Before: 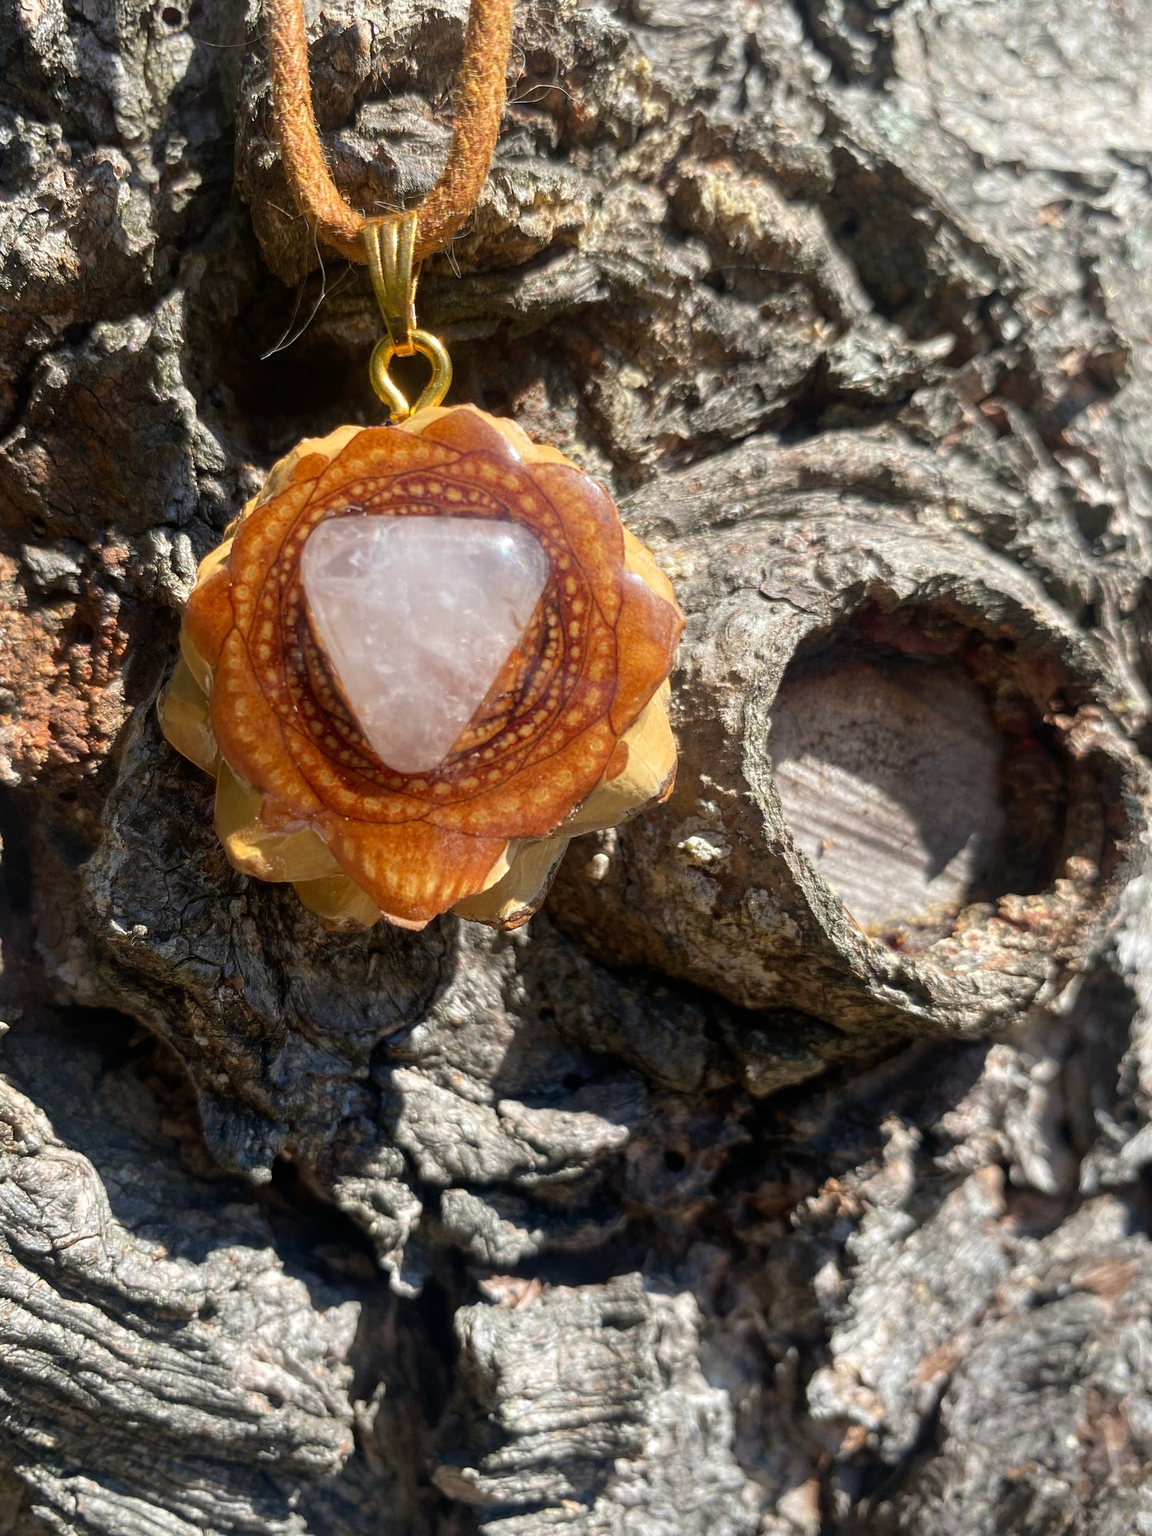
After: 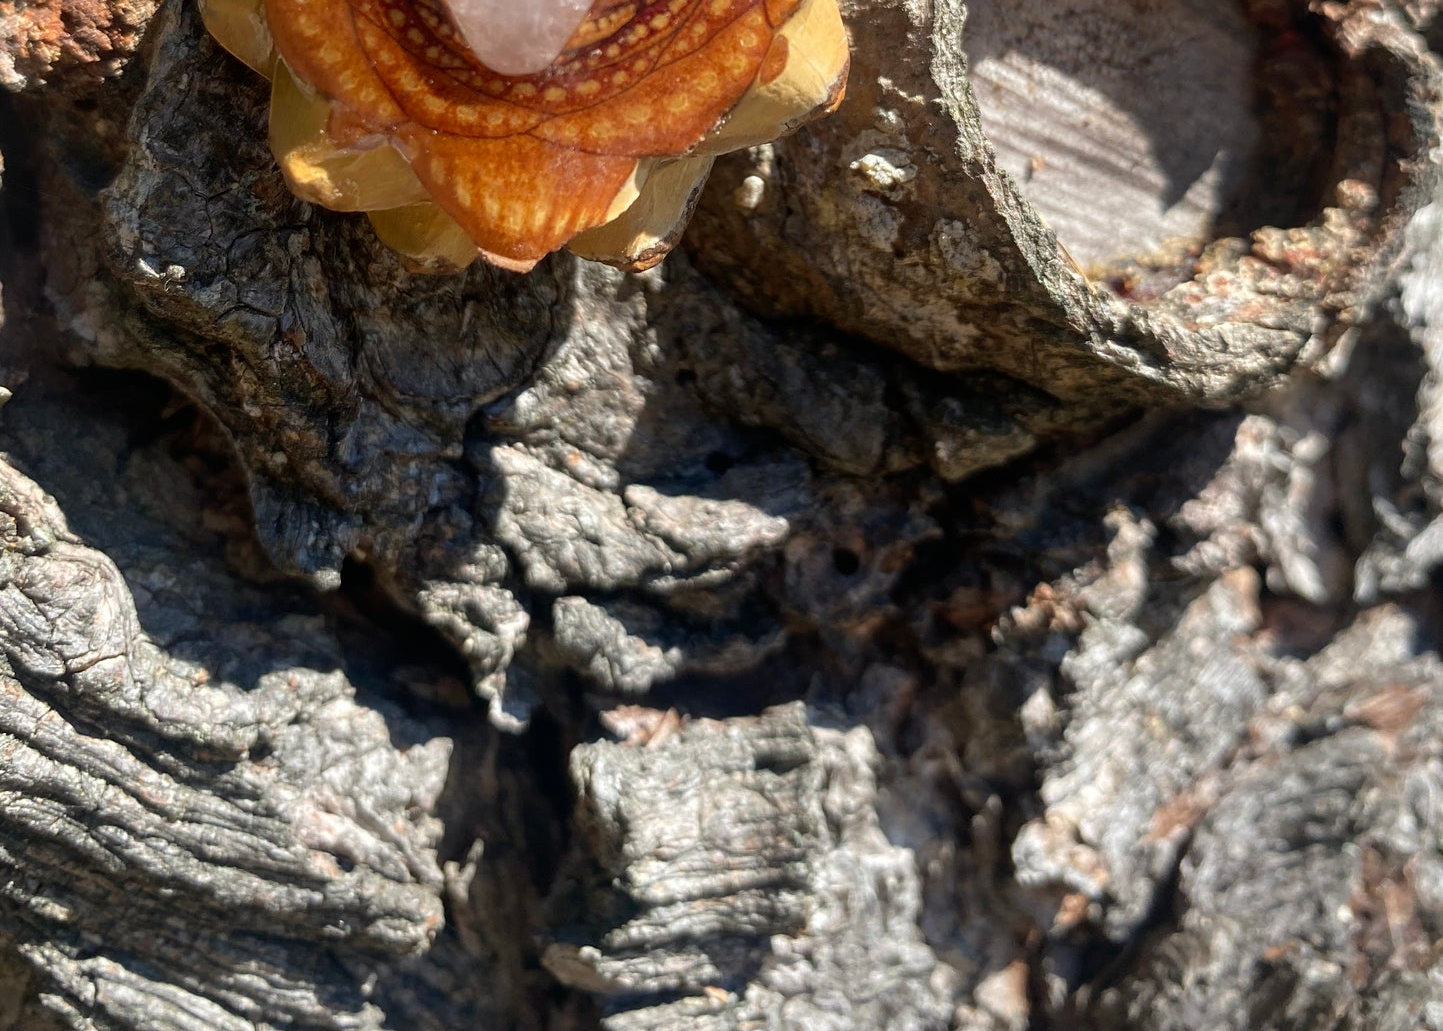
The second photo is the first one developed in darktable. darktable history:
crop and rotate: top 46.496%, right 0.095%
